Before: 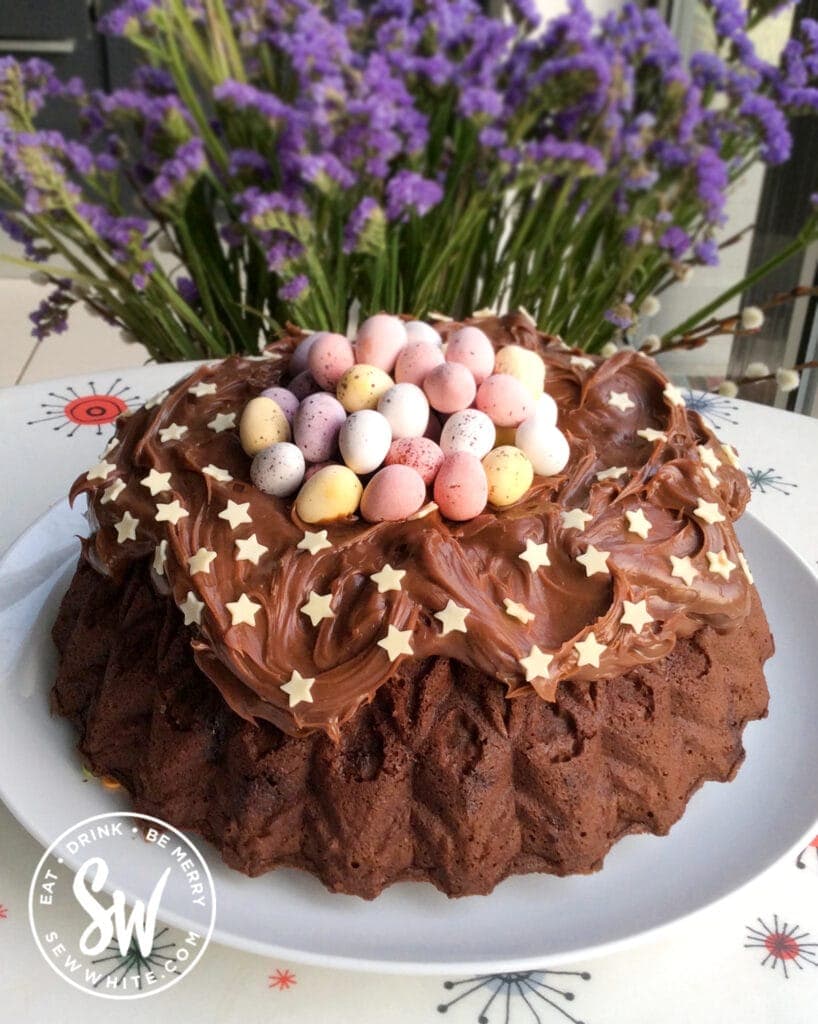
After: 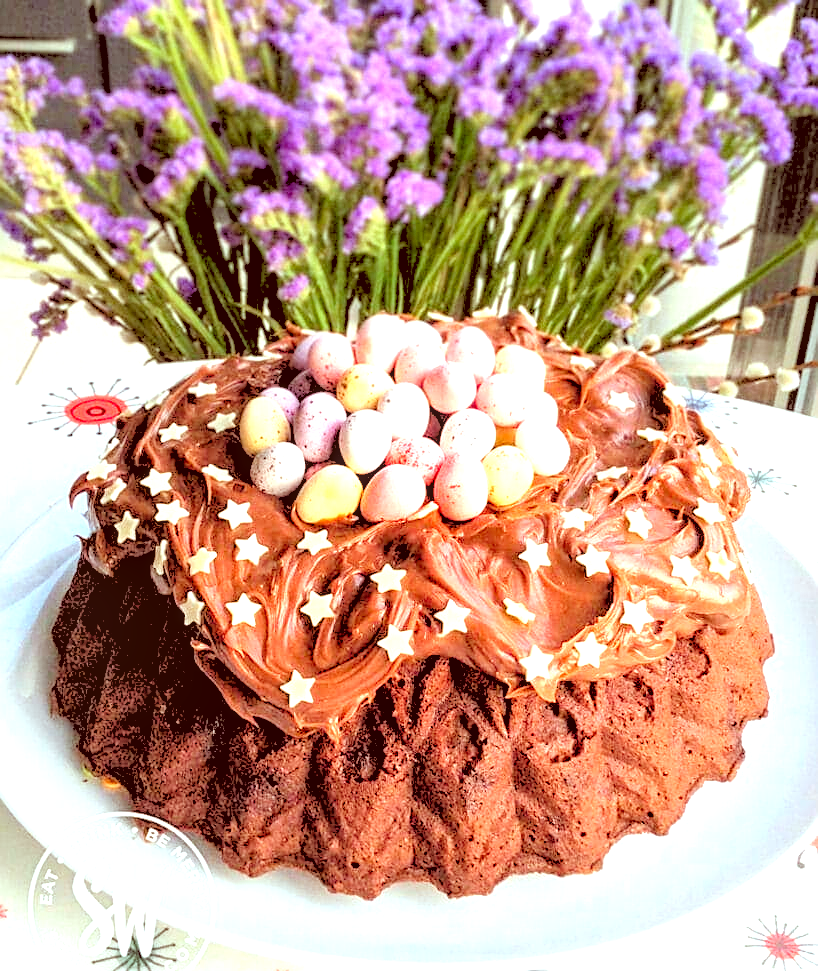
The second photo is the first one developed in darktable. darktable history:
exposure: exposure 1.25 EV, compensate exposure bias true, compensate highlight preservation false
sharpen: on, module defaults
color correction: highlights a* -7.23, highlights b* -0.161, shadows a* 20.08, shadows b* 11.73
crop and rotate: top 0%, bottom 5.097%
rgb levels: levels [[0.027, 0.429, 0.996], [0, 0.5, 1], [0, 0.5, 1]]
local contrast: on, module defaults
contrast brightness saturation: contrast 0.04, saturation 0.16
white balance: emerald 1
